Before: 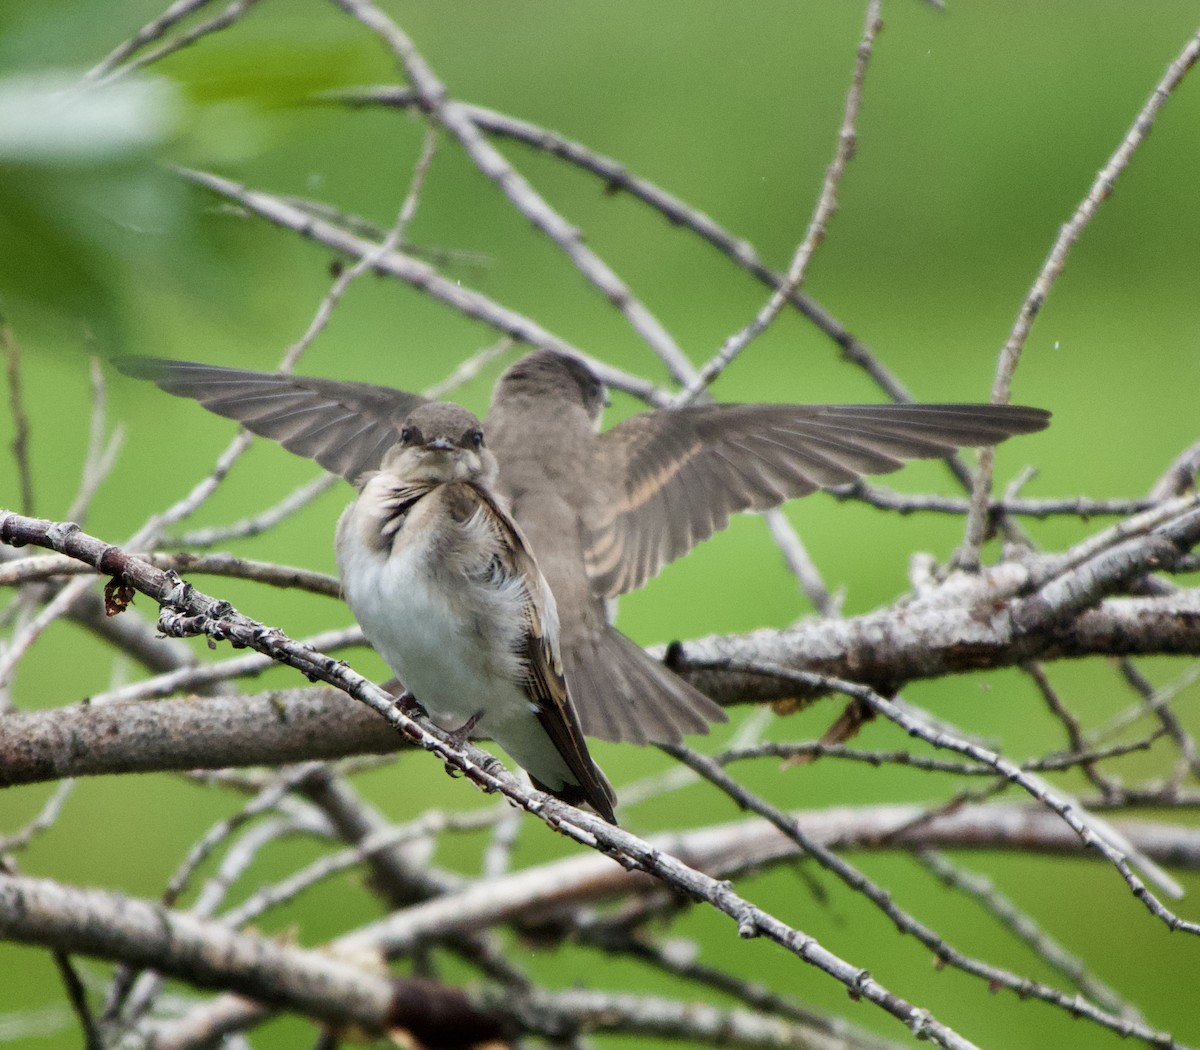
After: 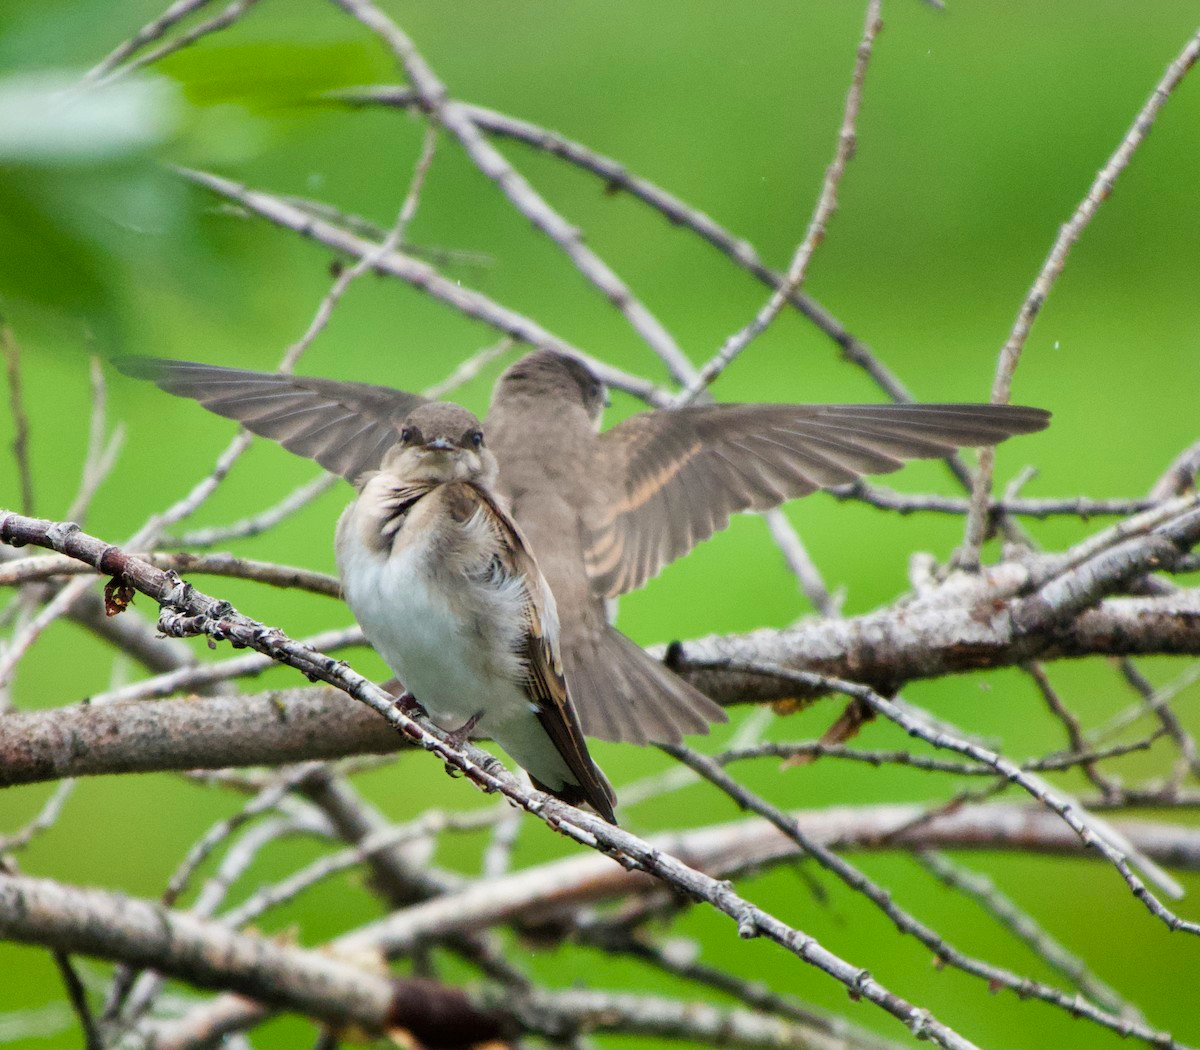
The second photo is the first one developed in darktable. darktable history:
contrast brightness saturation: contrast 0.031, brightness 0.058, saturation 0.127
